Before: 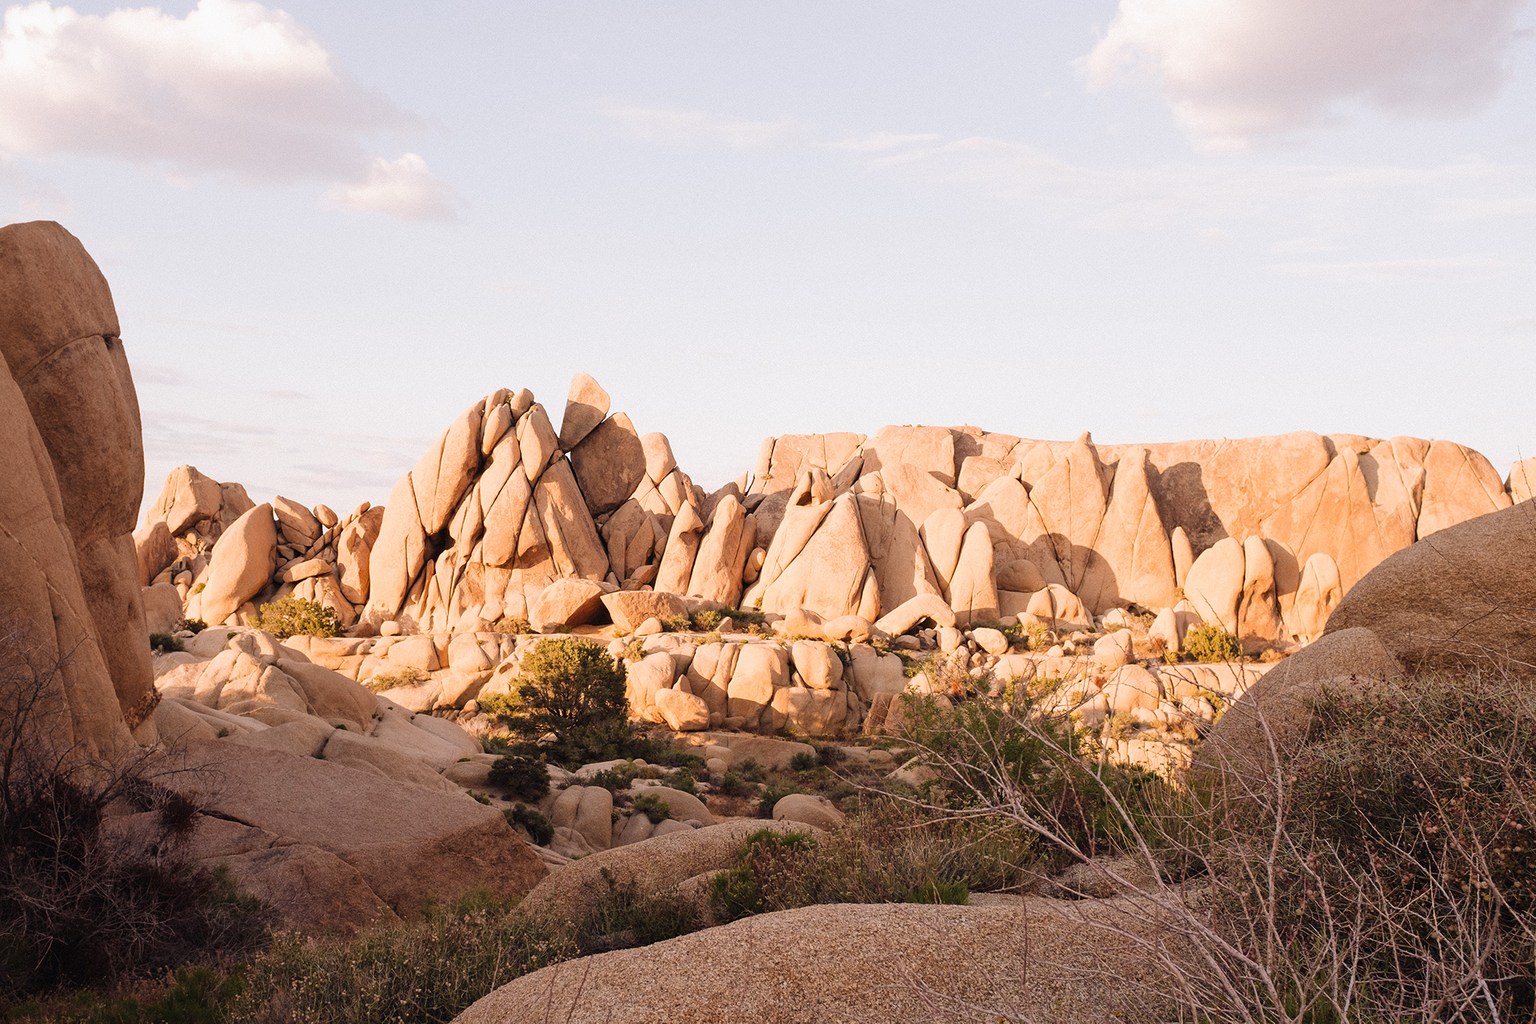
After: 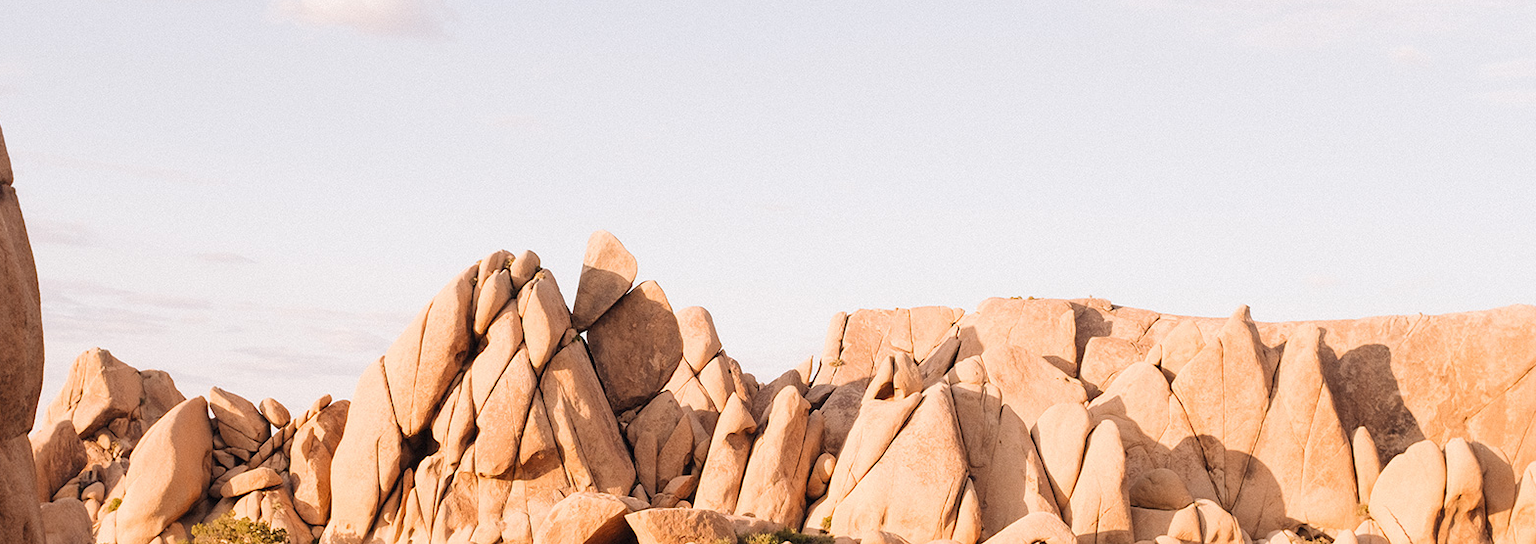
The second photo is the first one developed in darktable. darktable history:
crop: left 7.167%, top 18.759%, right 14.324%, bottom 39.525%
